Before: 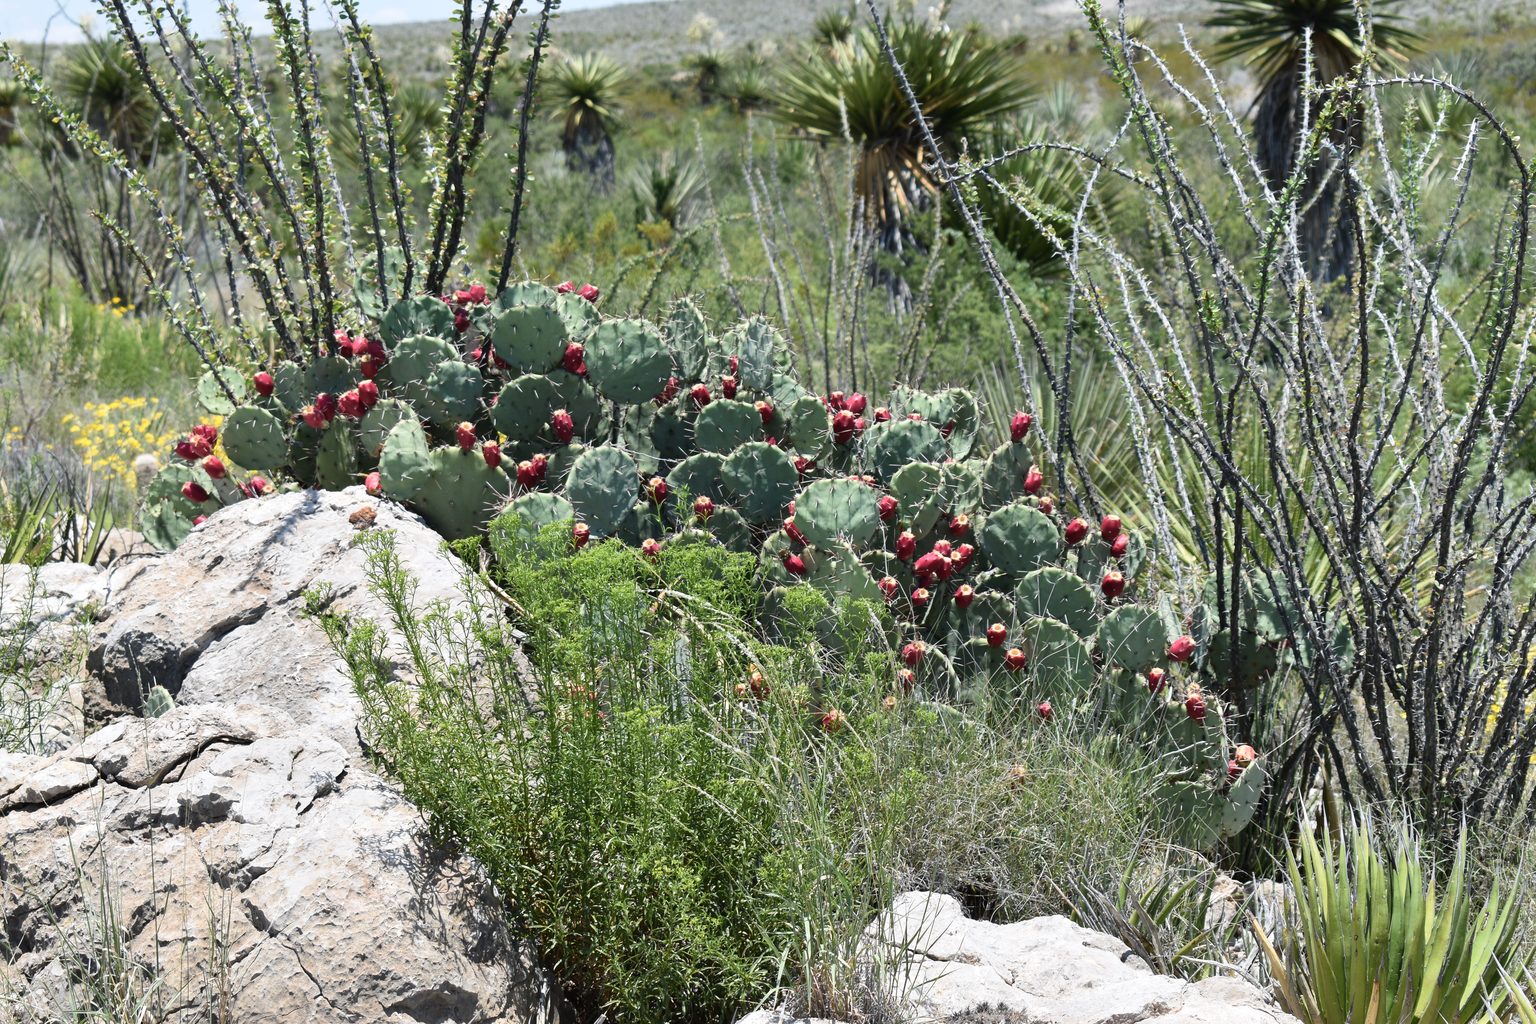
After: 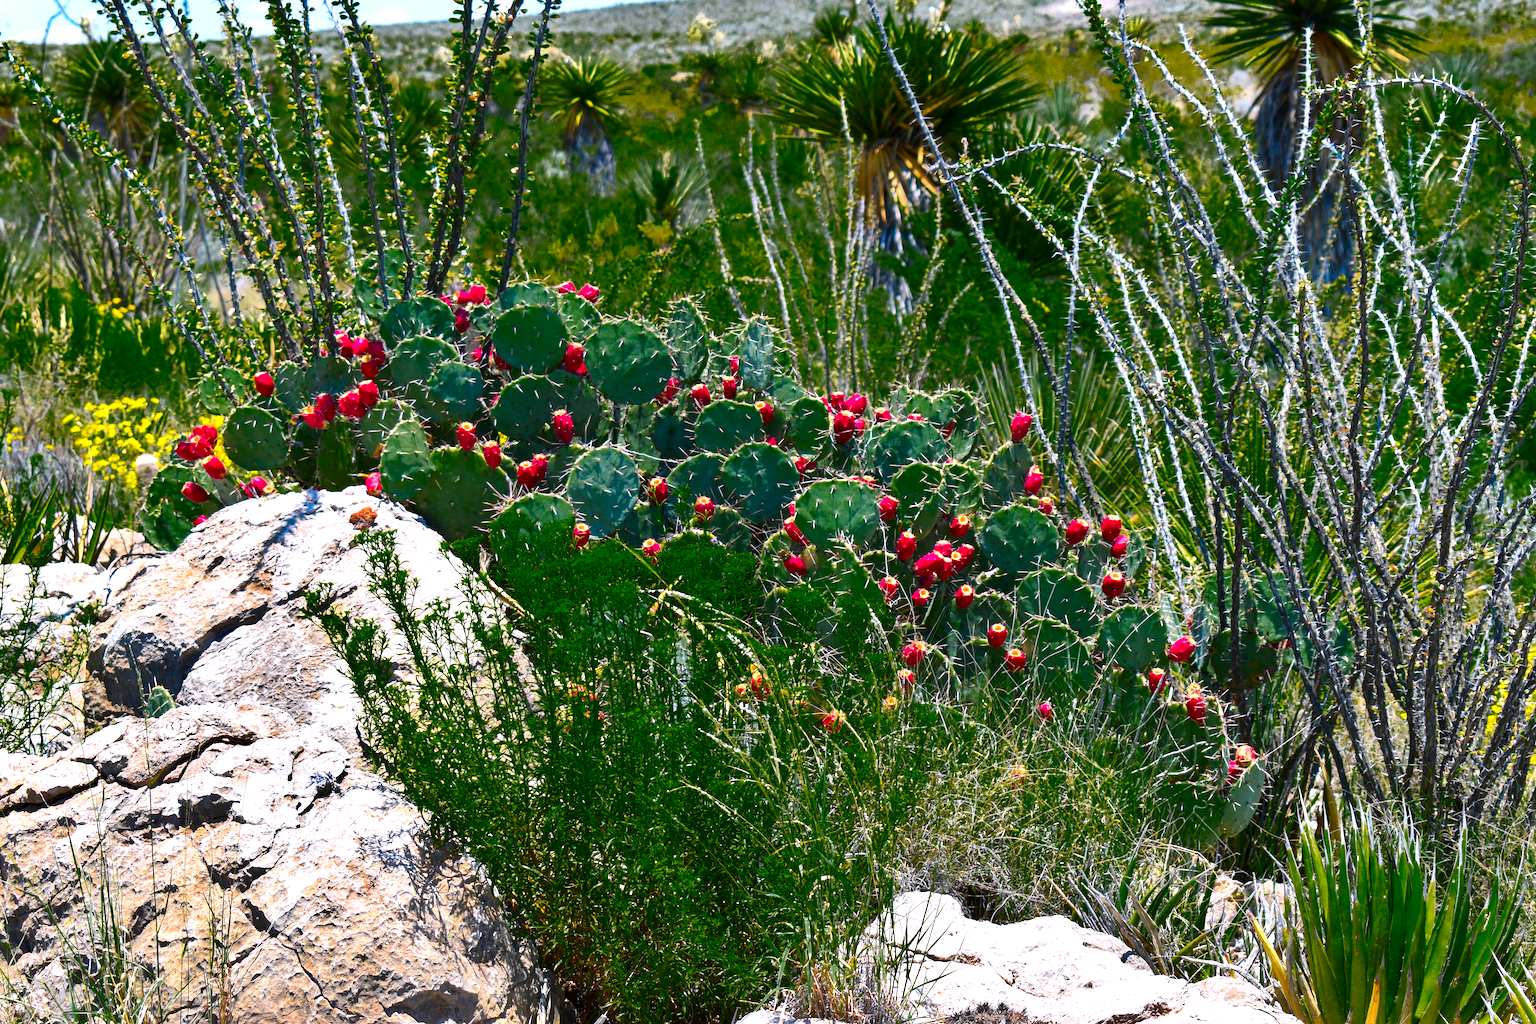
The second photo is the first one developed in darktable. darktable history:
exposure: exposure 0.208 EV, compensate highlight preservation false
color correction: highlights a* 1.68, highlights b* -1.78, saturation 2.5
shadows and highlights: radius 170.19, shadows 26.39, white point adjustment 3.03, highlights -68.37, soften with gaussian
local contrast: highlights 104%, shadows 102%, detail 119%, midtone range 0.2
color zones: curves: ch0 [(0.25, 0.5) (0.347, 0.092) (0.75, 0.5)]; ch1 [(0.25, 0.5) (0.33, 0.51) (0.75, 0.5)]
